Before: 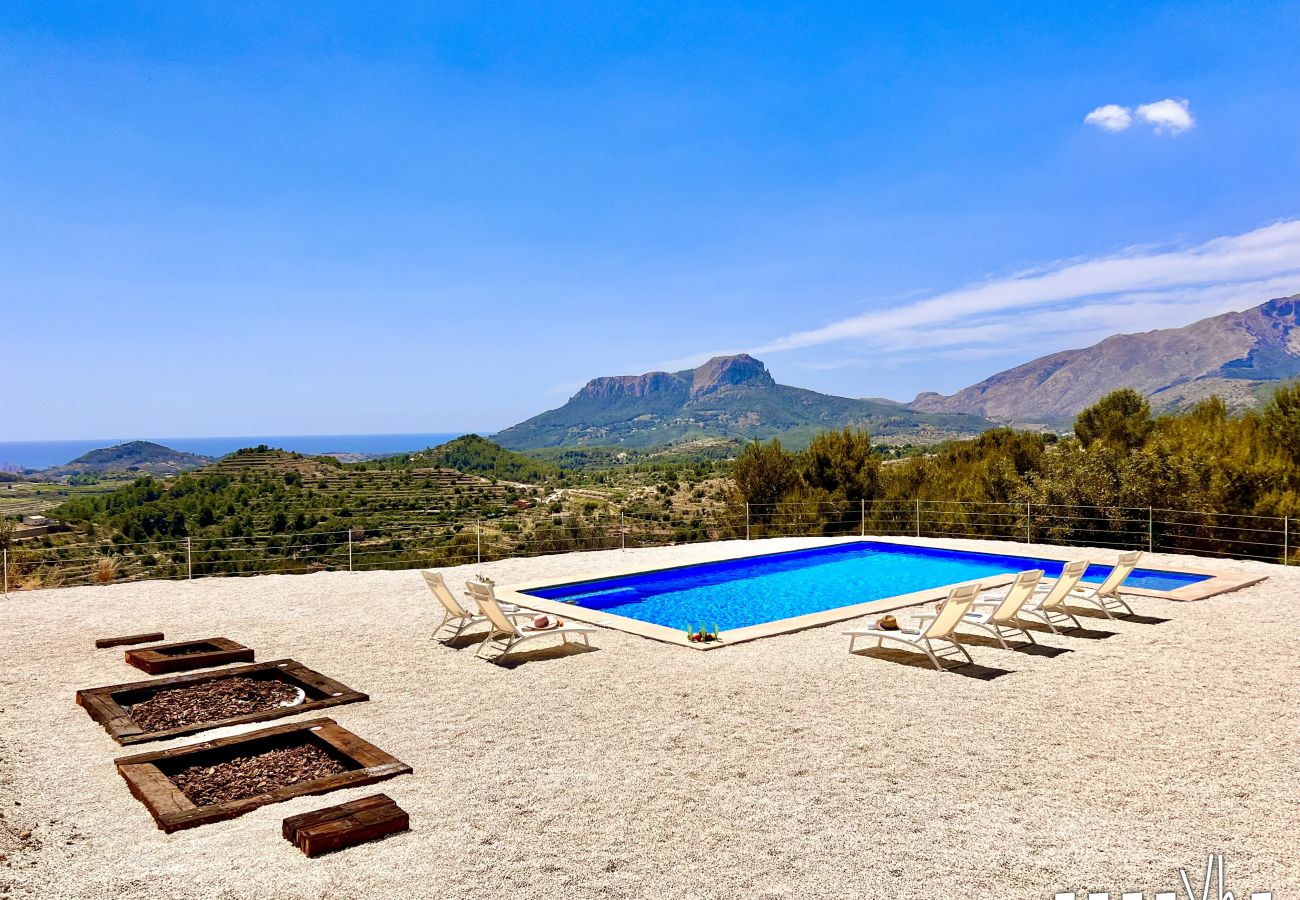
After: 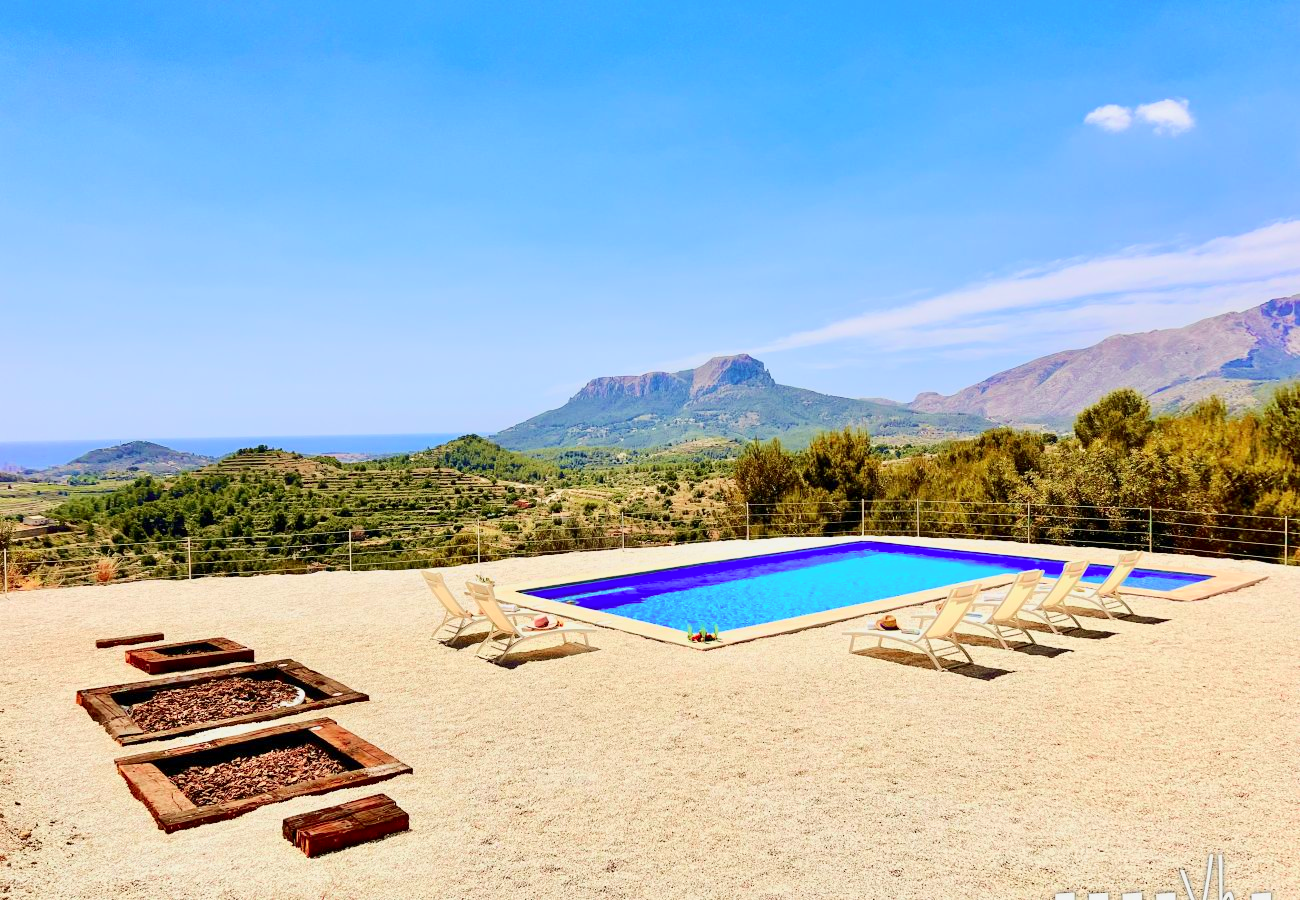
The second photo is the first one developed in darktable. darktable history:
tone equalizer: -8 EV 1.01 EV, -7 EV 1.03 EV, -6 EV 1 EV, -5 EV 1.03 EV, -4 EV 1.02 EV, -3 EV 0.764 EV, -2 EV 0.498 EV, -1 EV 0.273 EV, edges refinement/feathering 500, mask exposure compensation -1.57 EV, preserve details no
tone curve: curves: ch0 [(0, 0) (0.091, 0.066) (0.184, 0.16) (0.491, 0.519) (0.748, 0.765) (1, 0.919)]; ch1 [(0, 0) (0.179, 0.173) (0.322, 0.32) (0.424, 0.424) (0.502, 0.5) (0.56, 0.575) (0.631, 0.675) (0.777, 0.806) (1, 1)]; ch2 [(0, 0) (0.434, 0.447) (0.497, 0.498) (0.539, 0.566) (0.676, 0.691) (1, 1)], color space Lab, independent channels, preserve colors none
